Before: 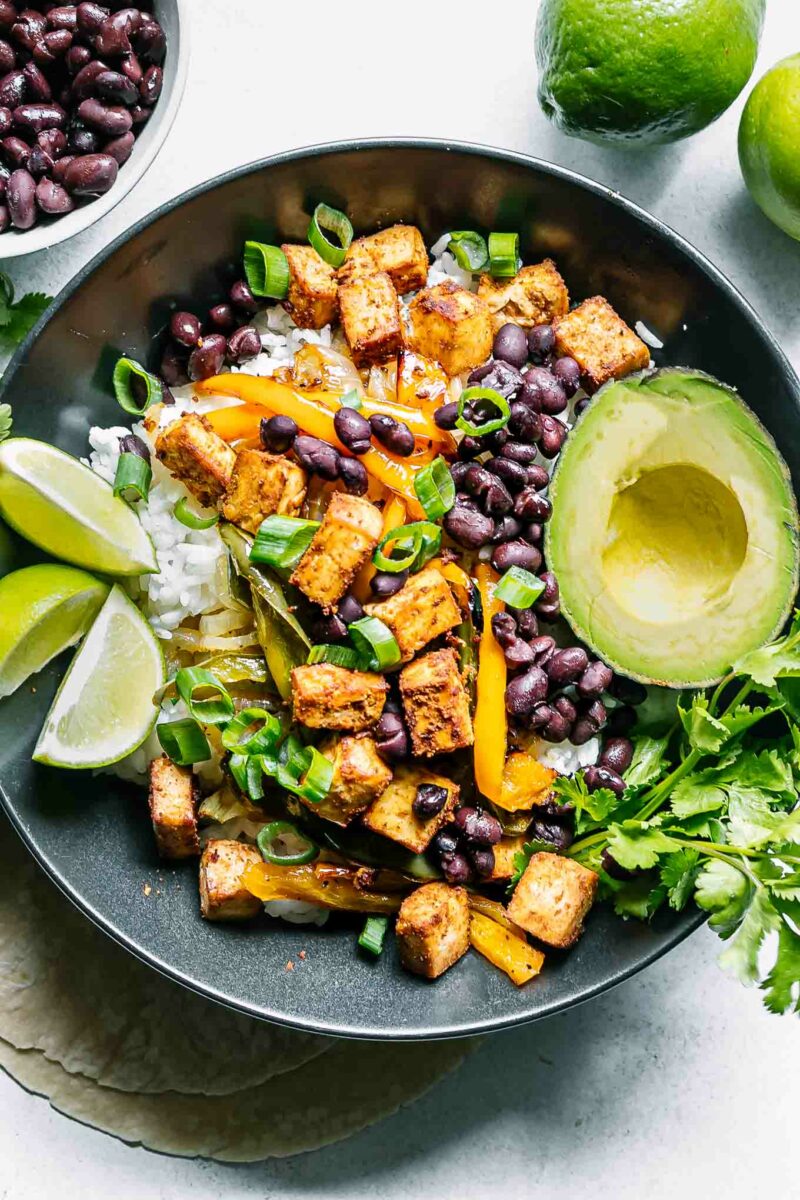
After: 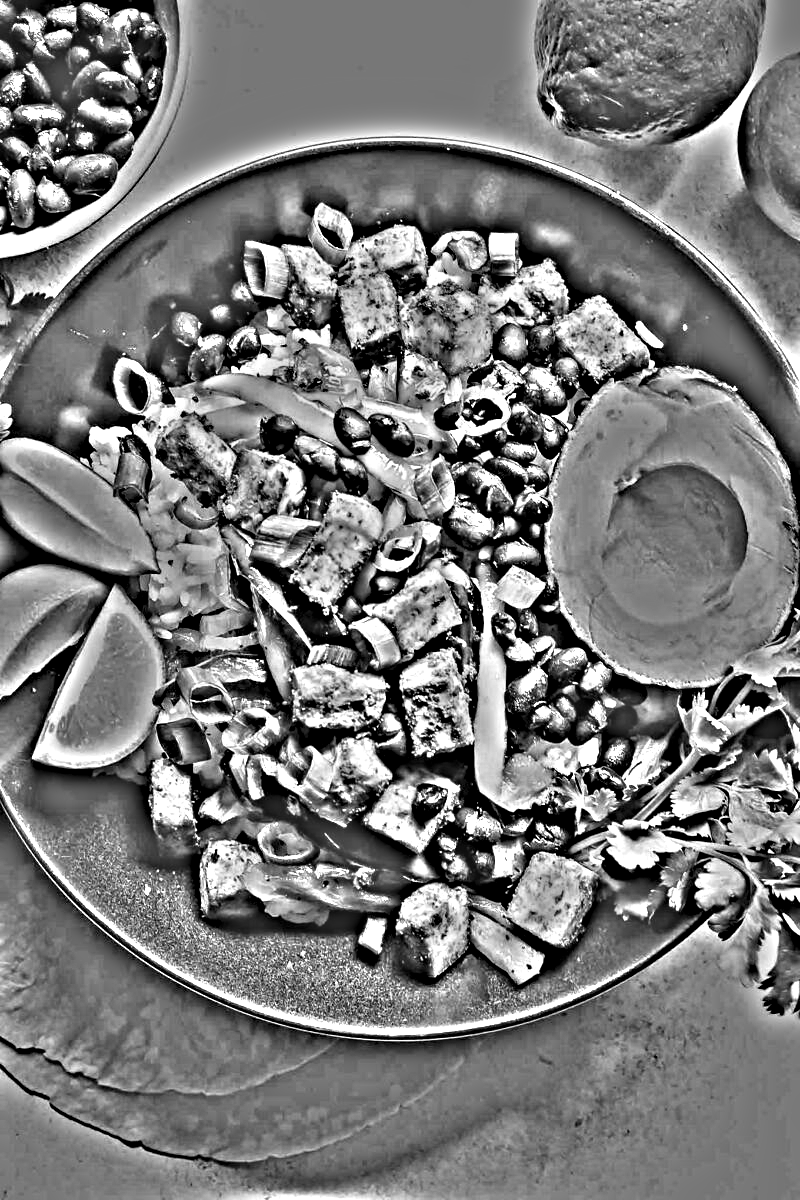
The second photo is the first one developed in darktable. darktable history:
highpass: on, module defaults
contrast equalizer: octaves 7, y [[0.6 ×6], [0.55 ×6], [0 ×6], [0 ×6], [0 ×6]], mix 0.35
shadows and highlights: highlights color adjustment 0%, soften with gaussian
